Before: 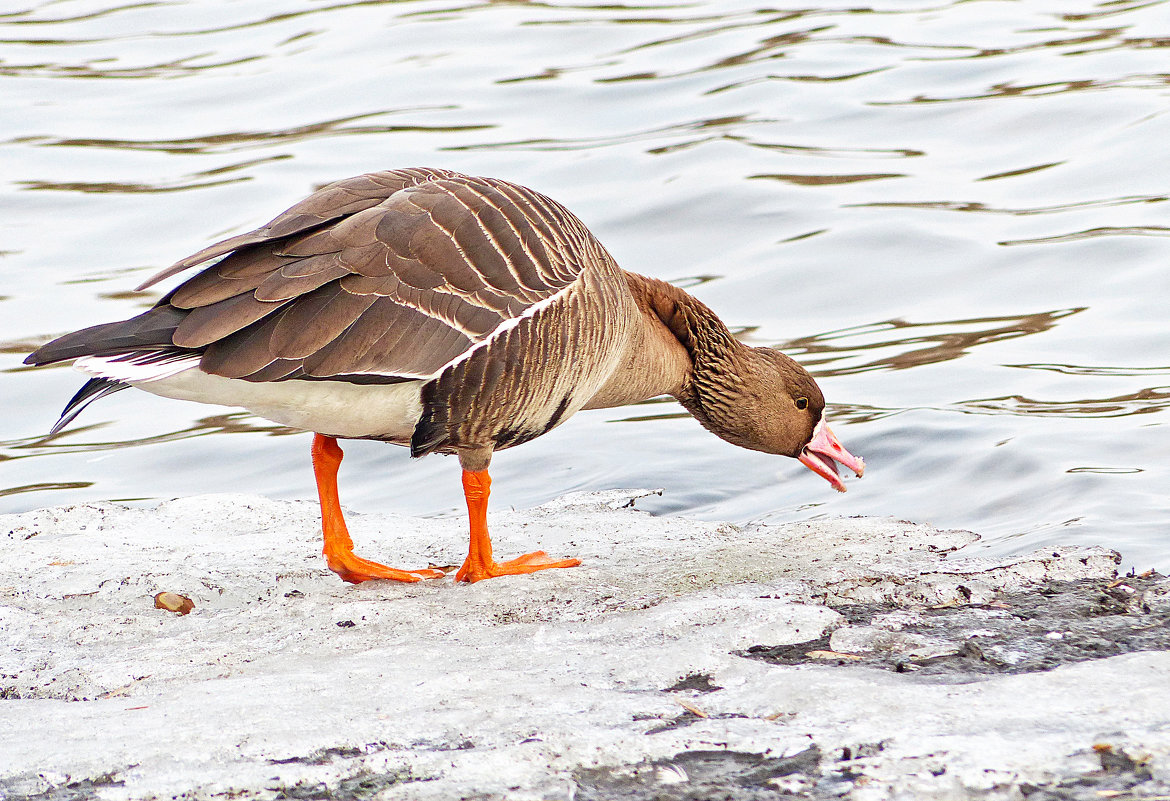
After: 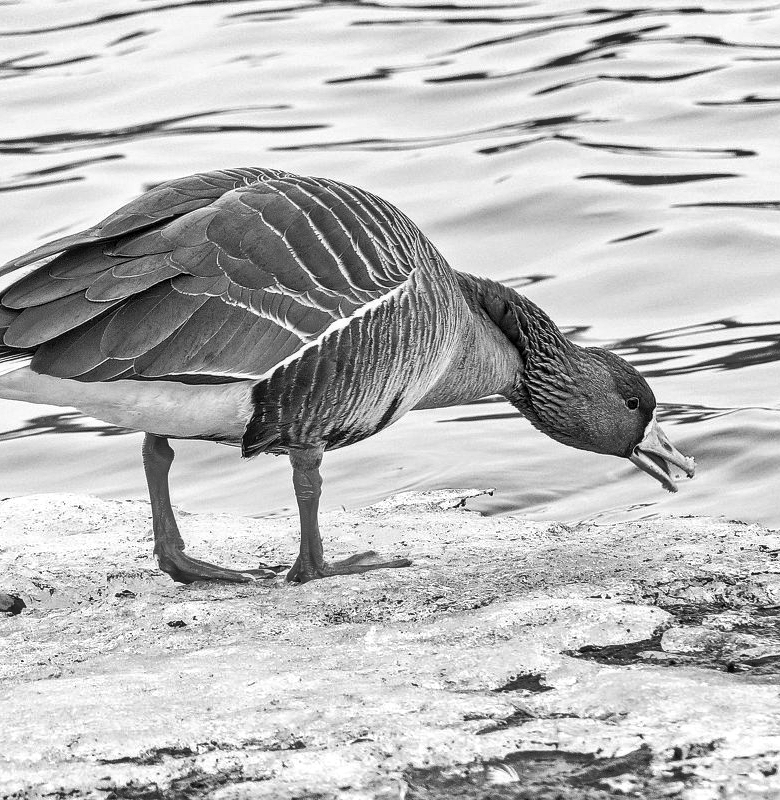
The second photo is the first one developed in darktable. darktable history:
shadows and highlights: highlights color adjustment 32.03%, soften with gaussian
crop and rotate: left 14.485%, right 18.795%
color calibration: output gray [0.22, 0.42, 0.37, 0], illuminant F (fluorescent), F source F9 (Cool White Deluxe 4150 K) – high CRI, x 0.375, y 0.373, temperature 4162.04 K
local contrast: on, module defaults
